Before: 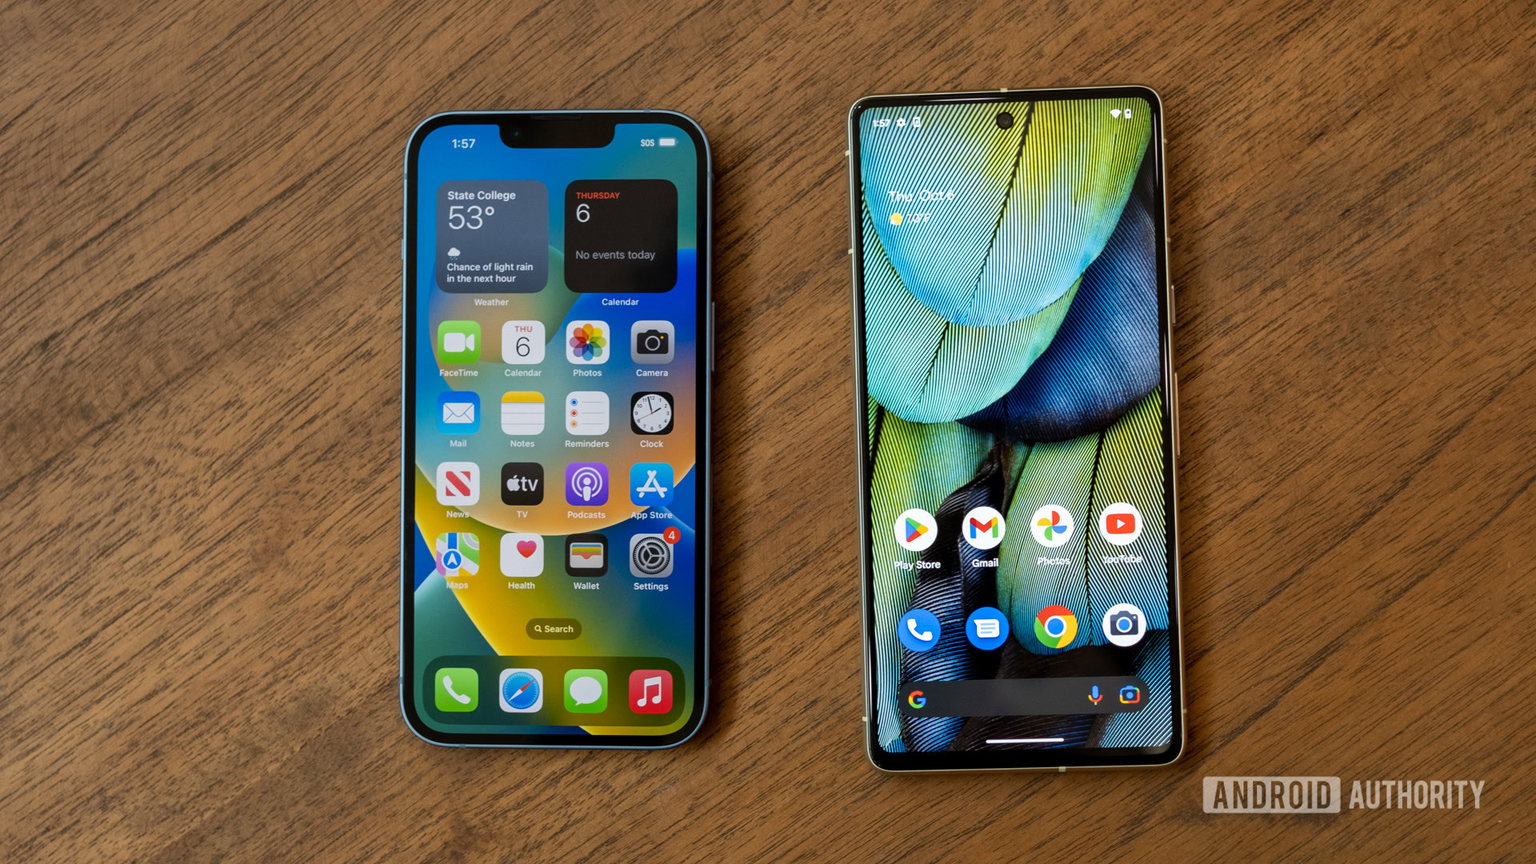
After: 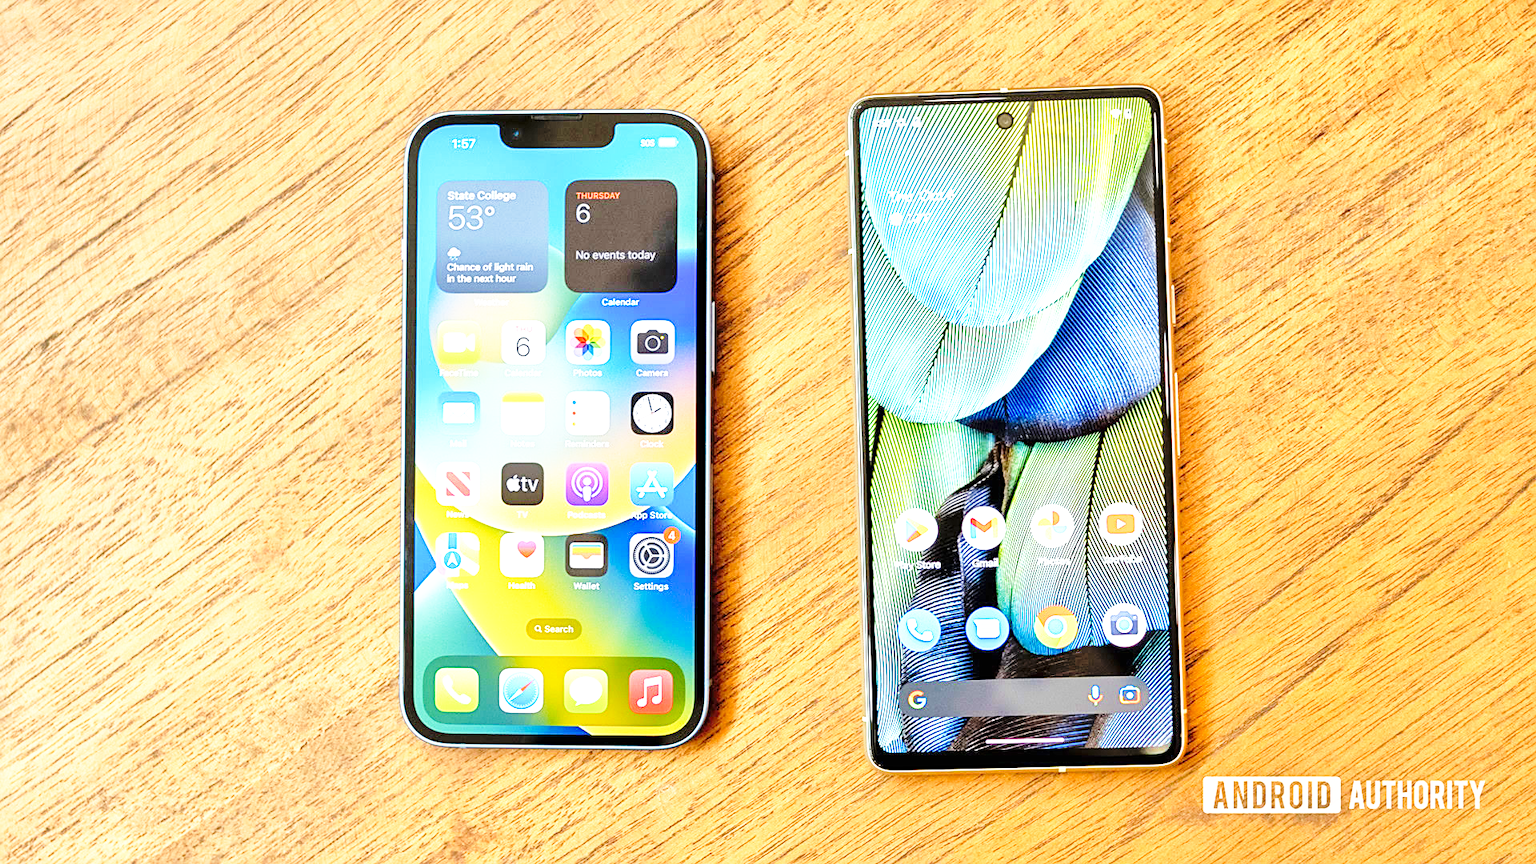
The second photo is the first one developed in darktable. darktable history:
sharpen: on, module defaults
base curve: curves: ch0 [(0, 0) (0.026, 0.03) (0.109, 0.232) (0.351, 0.748) (0.669, 0.968) (1, 1)], preserve colors none
exposure: black level correction 0, exposure 1.45 EV, compensate exposure bias true, compensate highlight preservation false
tone equalizer: -7 EV 0.15 EV, -6 EV 0.6 EV, -5 EV 1.15 EV, -4 EV 1.33 EV, -3 EV 1.15 EV, -2 EV 0.6 EV, -1 EV 0.15 EV, mask exposure compensation -0.5 EV
